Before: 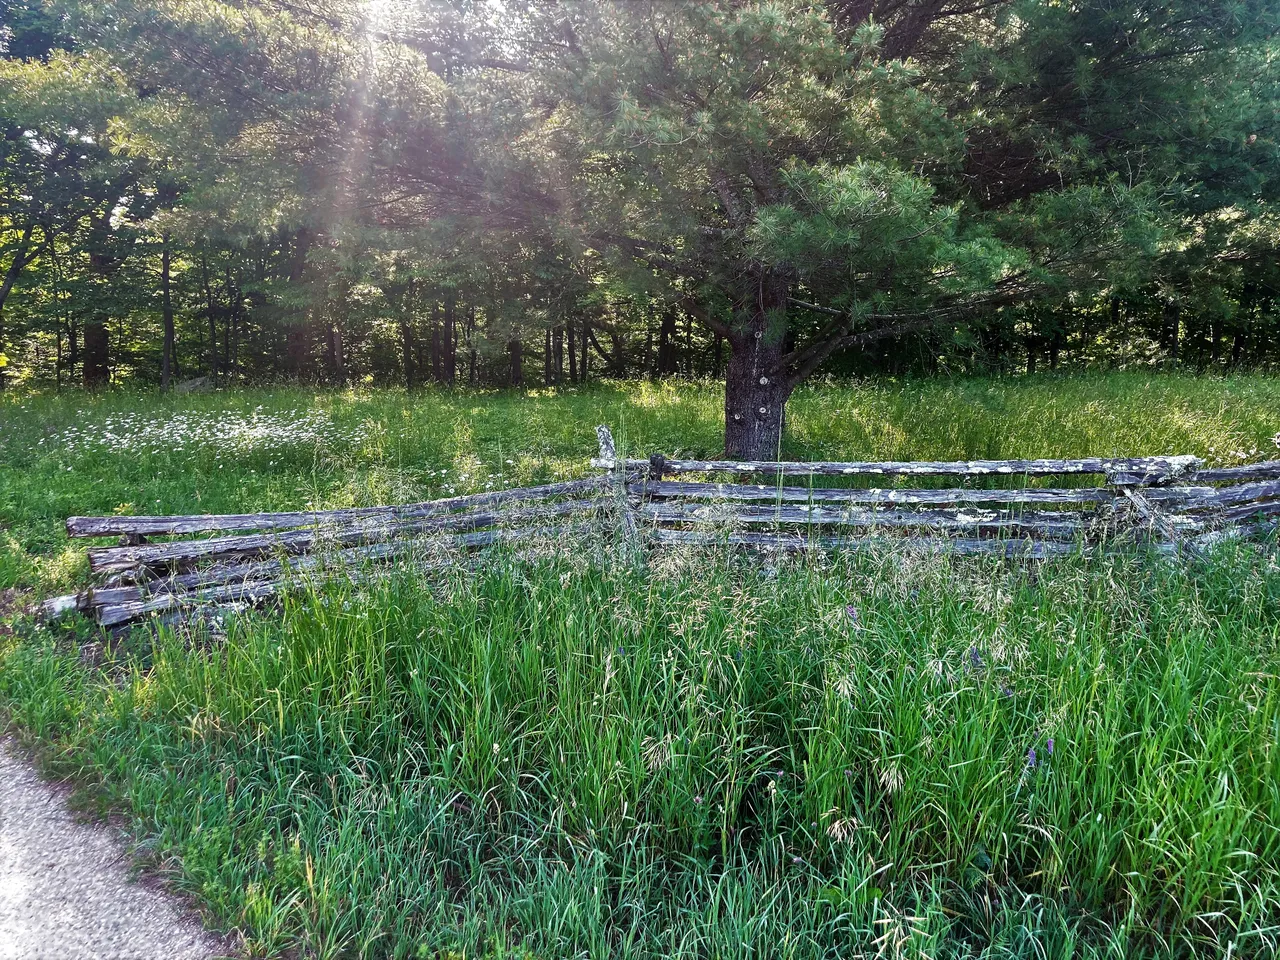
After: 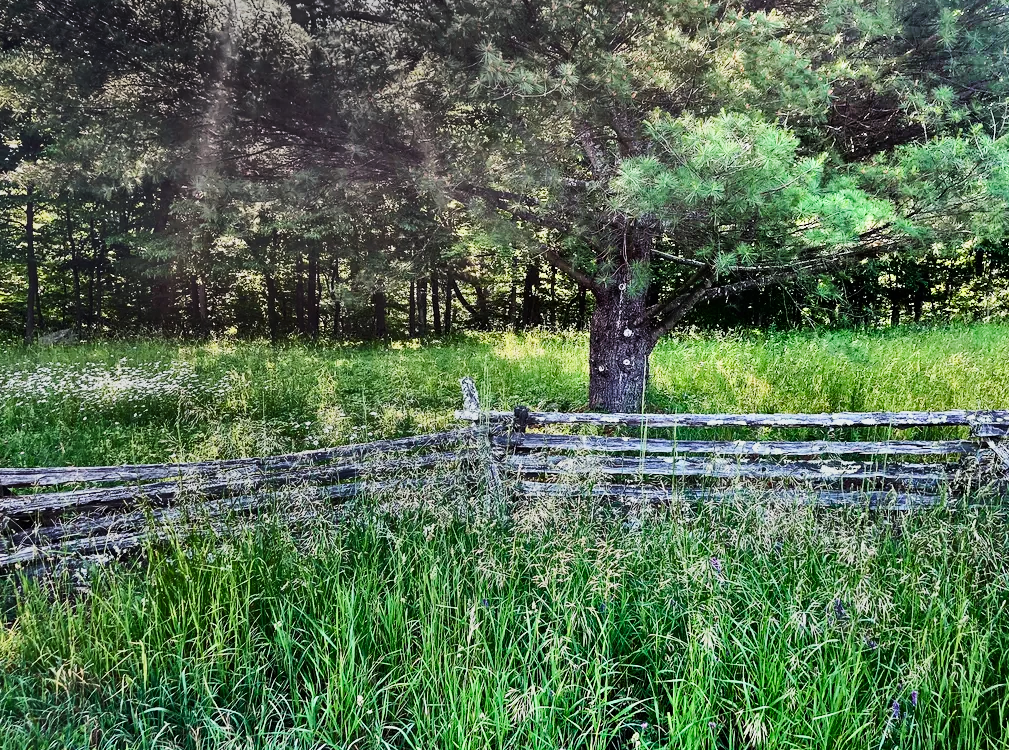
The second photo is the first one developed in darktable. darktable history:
shadows and highlights: radius 123.86, shadows 99.65, white point adjustment -3.02, highlights -99.81, highlights color adjustment 0.563%, soften with gaussian
crop and rotate: left 10.697%, top 5.041%, right 10.457%, bottom 16.75%
tone equalizer: -7 EV 0.142 EV, -6 EV 0.571 EV, -5 EV 1.18 EV, -4 EV 1.32 EV, -3 EV 1.14 EV, -2 EV 0.6 EV, -1 EV 0.167 EV, mask exposure compensation -0.494 EV
base curve: curves: ch0 [(0, 0) (0, 0) (0.002, 0.001) (0.008, 0.003) (0.019, 0.011) (0.037, 0.037) (0.064, 0.11) (0.102, 0.232) (0.152, 0.379) (0.216, 0.524) (0.296, 0.665) (0.394, 0.789) (0.512, 0.881) (0.651, 0.945) (0.813, 0.986) (1, 1)]
color balance rgb: perceptual saturation grading › global saturation 0.321%, perceptual saturation grading › highlights -19.685%, perceptual saturation grading › shadows 19.618%, perceptual brilliance grading › mid-tones 10.77%, perceptual brilliance grading › shadows 15.078%, global vibrance -16.391%, contrast -5.64%
color calibration: illuminant same as pipeline (D50), adaptation none (bypass), x 0.332, y 0.334, temperature 5011.05 K
